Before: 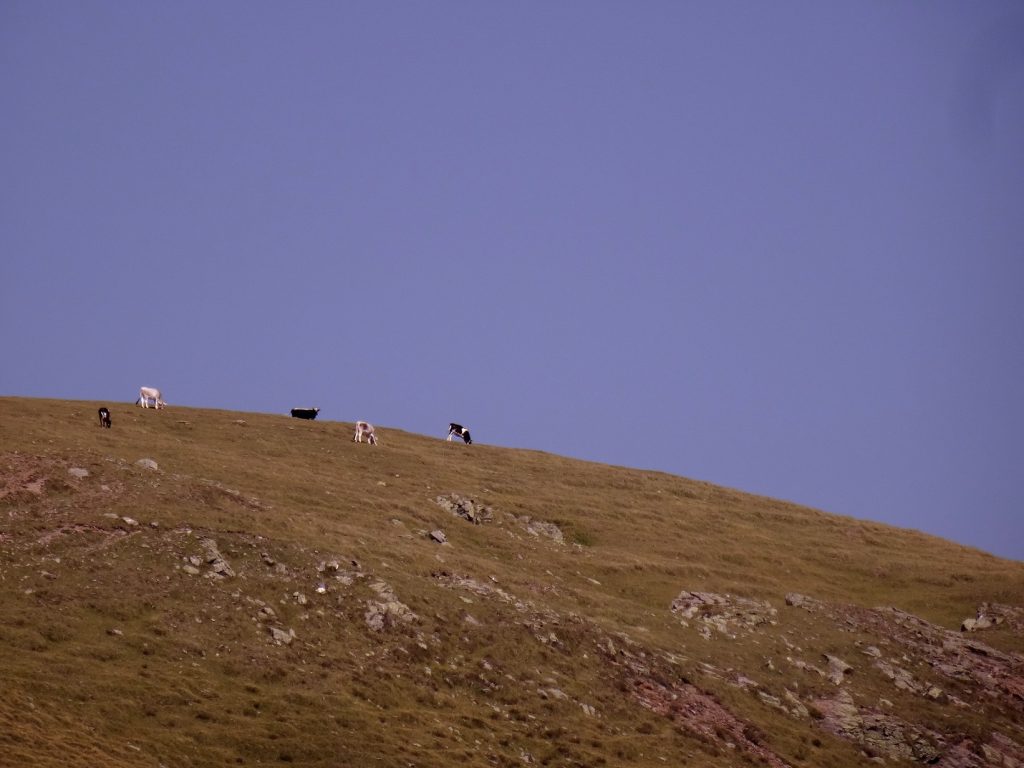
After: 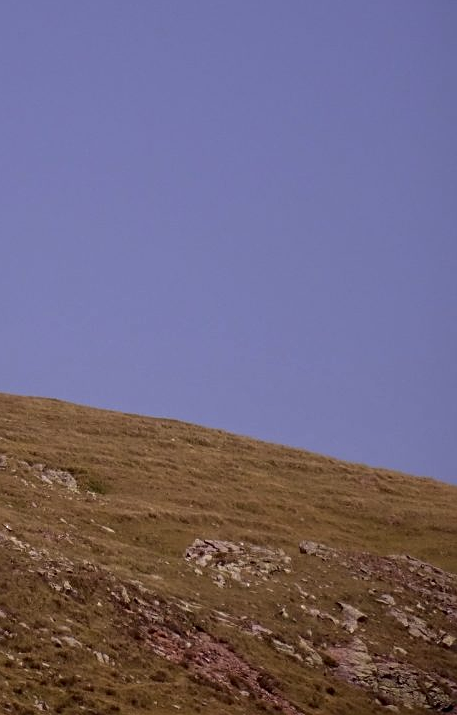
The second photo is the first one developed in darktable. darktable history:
crop: left 47.465%, top 6.84%, right 7.895%
local contrast: mode bilateral grid, contrast 20, coarseness 50, detail 119%, midtone range 0.2
sharpen: on, module defaults
